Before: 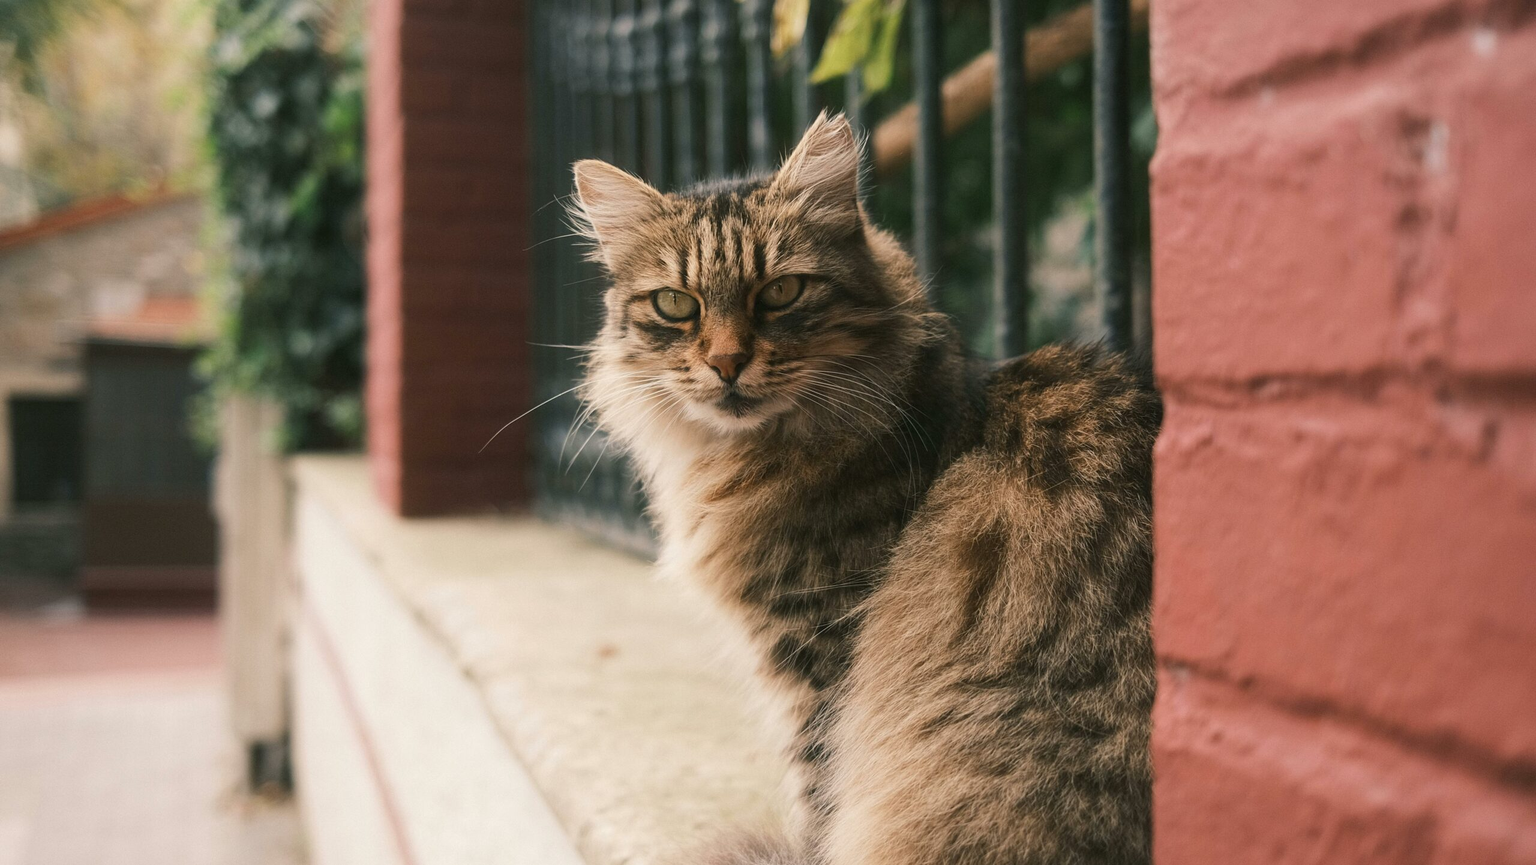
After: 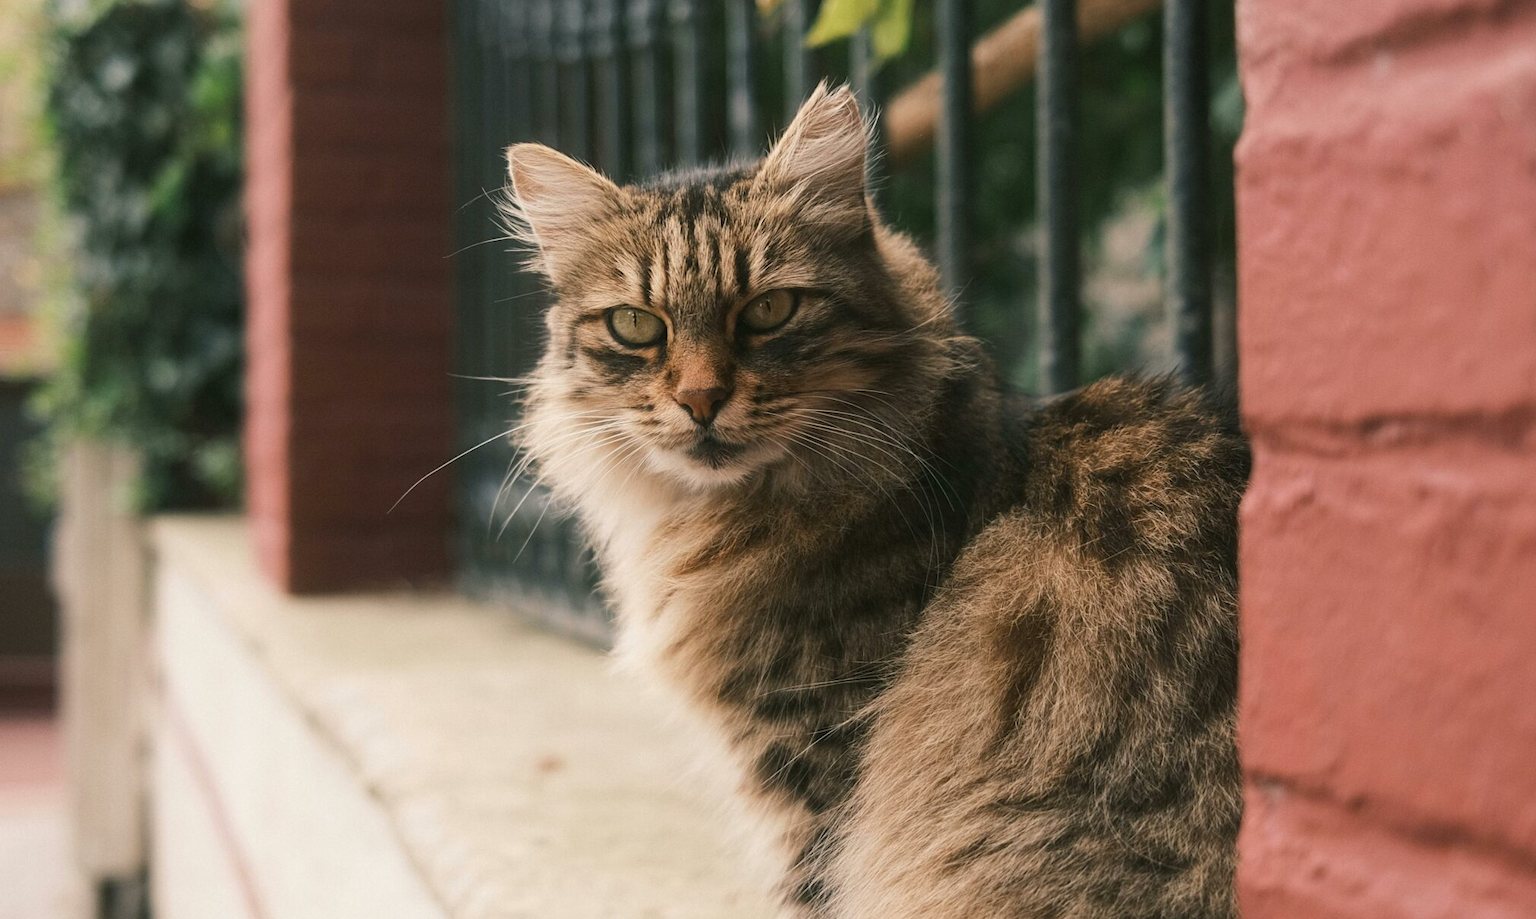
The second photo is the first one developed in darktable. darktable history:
crop: left 11.225%, top 5.381%, right 9.565%, bottom 10.314%
color balance rgb: on, module defaults
